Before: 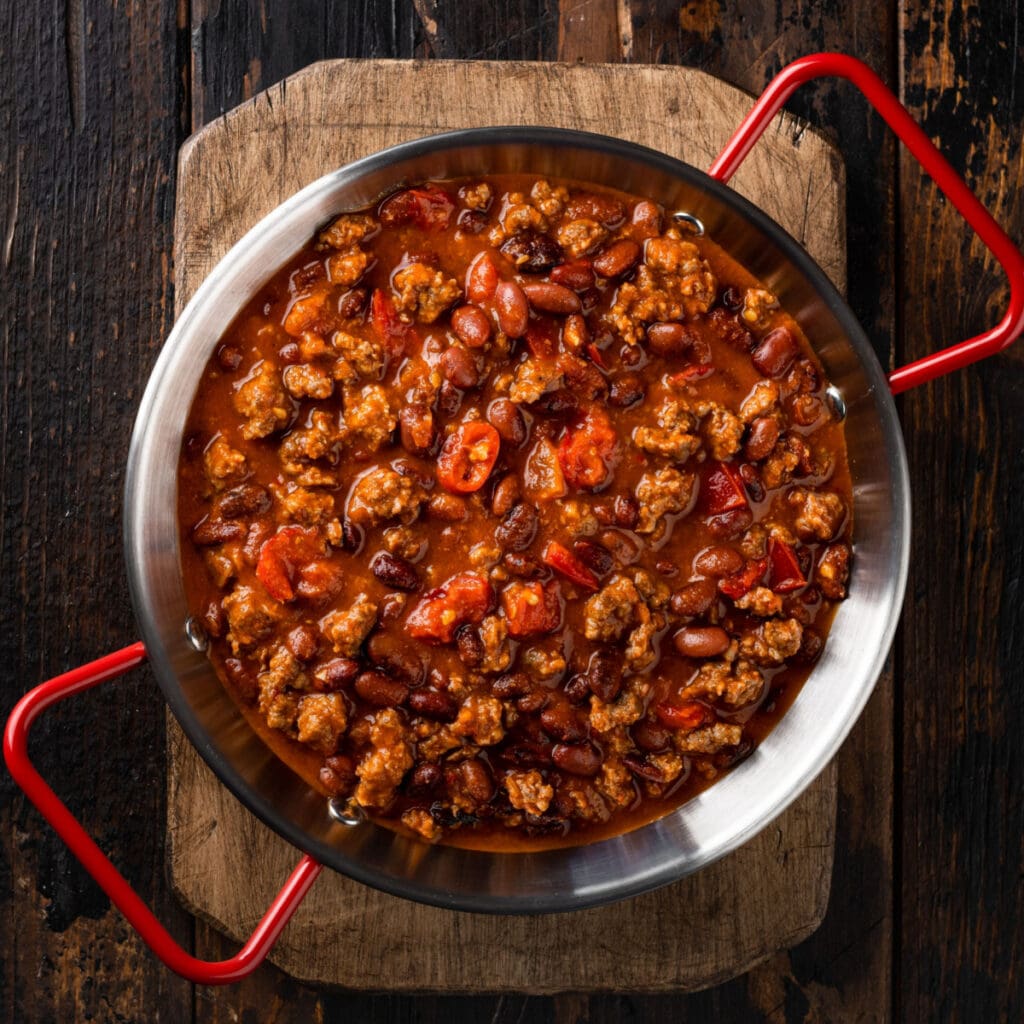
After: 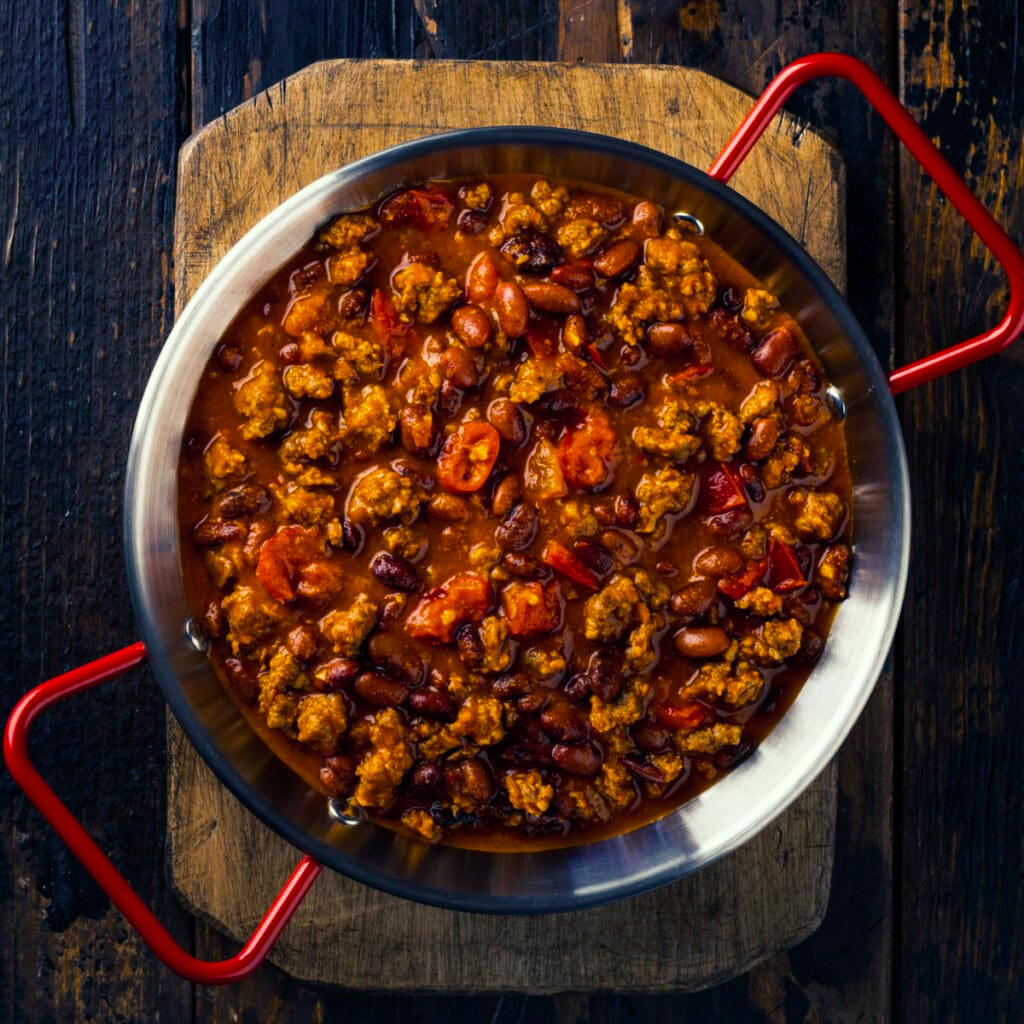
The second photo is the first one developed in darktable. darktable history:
color correction: highlights a* -4.76, highlights b* 5.04, saturation 0.945
color balance rgb: shadows lift › luminance -41.038%, shadows lift › chroma 14.189%, shadows lift › hue 259.55°, power › hue 205.9°, perceptual saturation grading › global saturation 76.24%, perceptual saturation grading › shadows -31.159%
